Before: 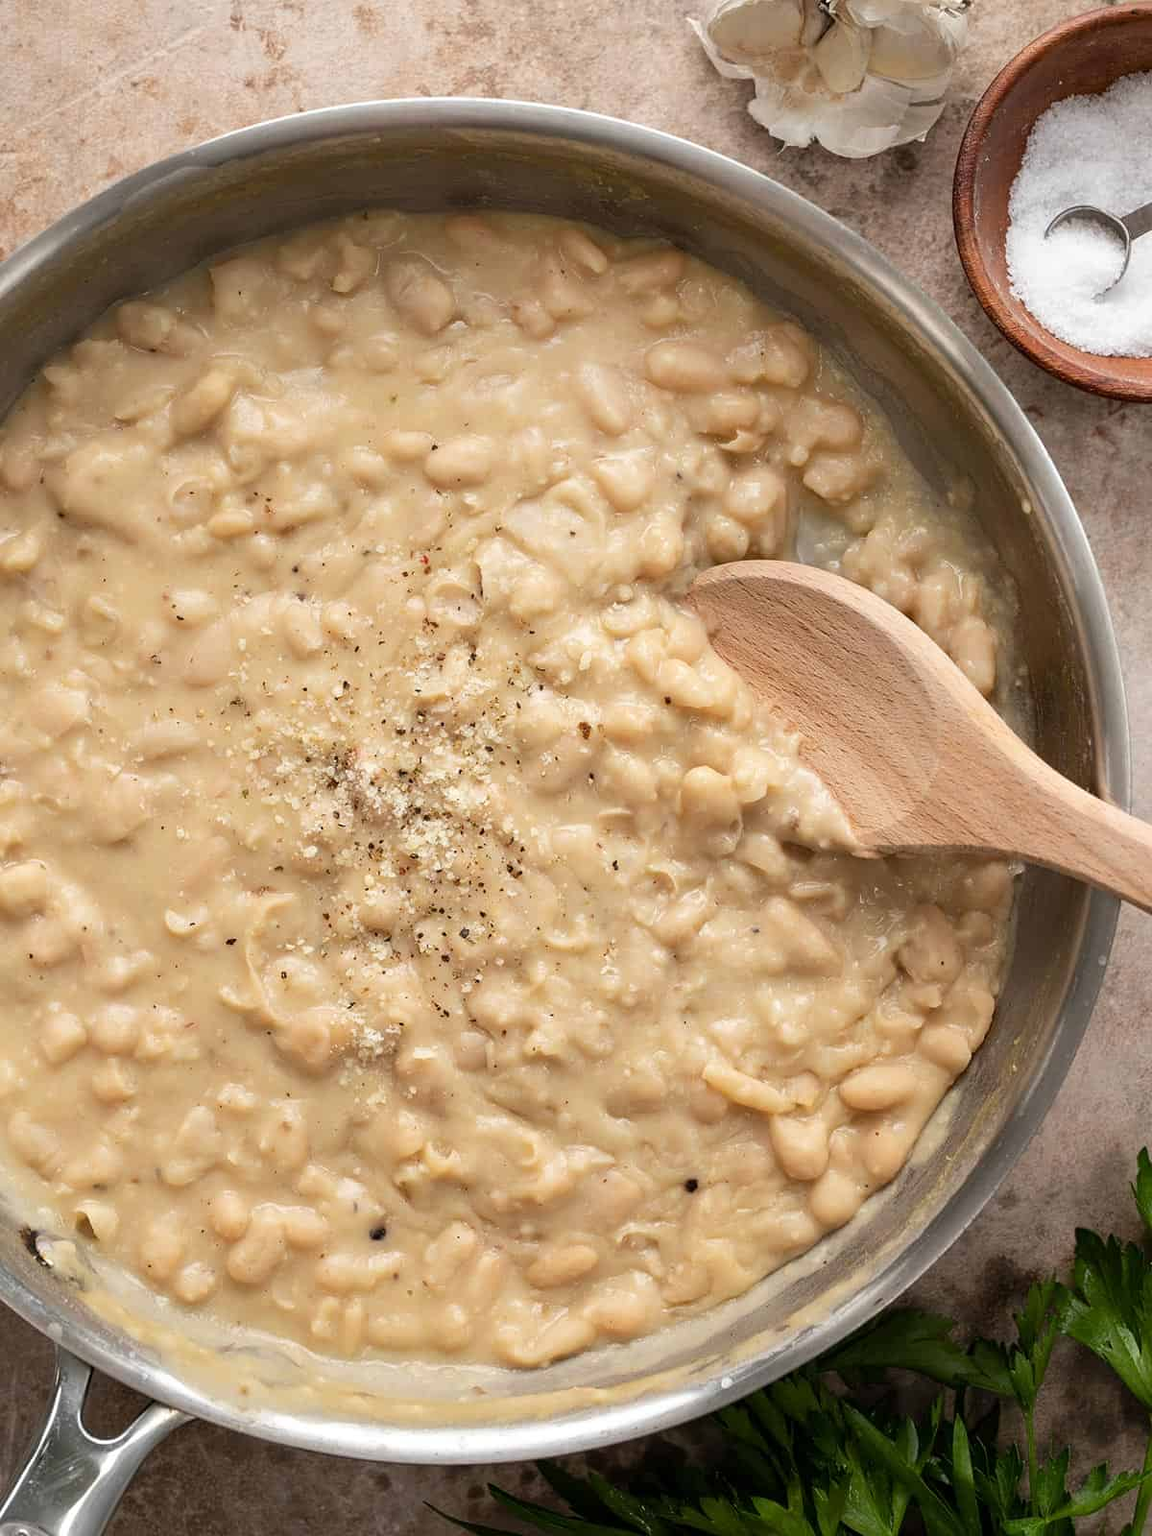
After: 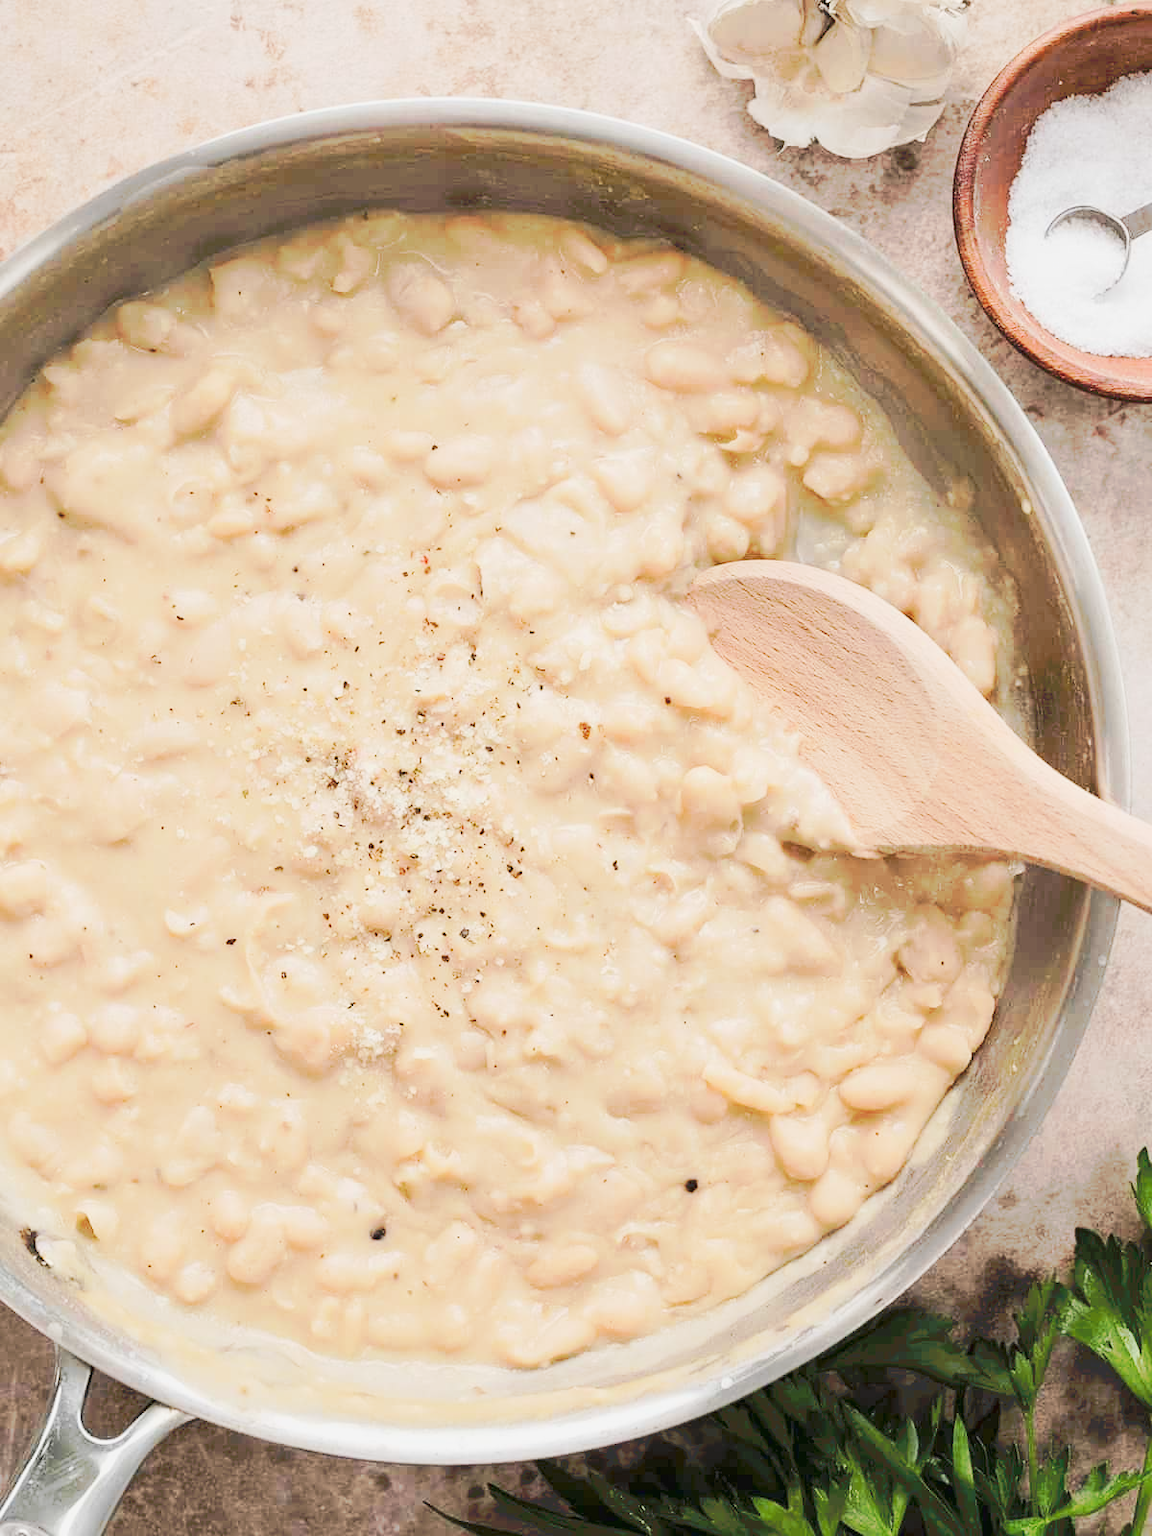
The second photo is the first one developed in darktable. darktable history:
tone curve: curves: ch0 [(0, 0) (0.003, 0.055) (0.011, 0.111) (0.025, 0.126) (0.044, 0.169) (0.069, 0.215) (0.1, 0.199) (0.136, 0.207) (0.177, 0.259) (0.224, 0.327) (0.277, 0.361) (0.335, 0.431) (0.399, 0.501) (0.468, 0.589) (0.543, 0.683) (0.623, 0.73) (0.709, 0.796) (0.801, 0.863) (0.898, 0.921) (1, 1)], preserve colors none
exposure: black level correction 0, exposure 0.937 EV, compensate highlight preservation false
filmic rgb: black relative exposure -7.65 EV, white relative exposure 4.56 EV, hardness 3.61, contrast 1.051
